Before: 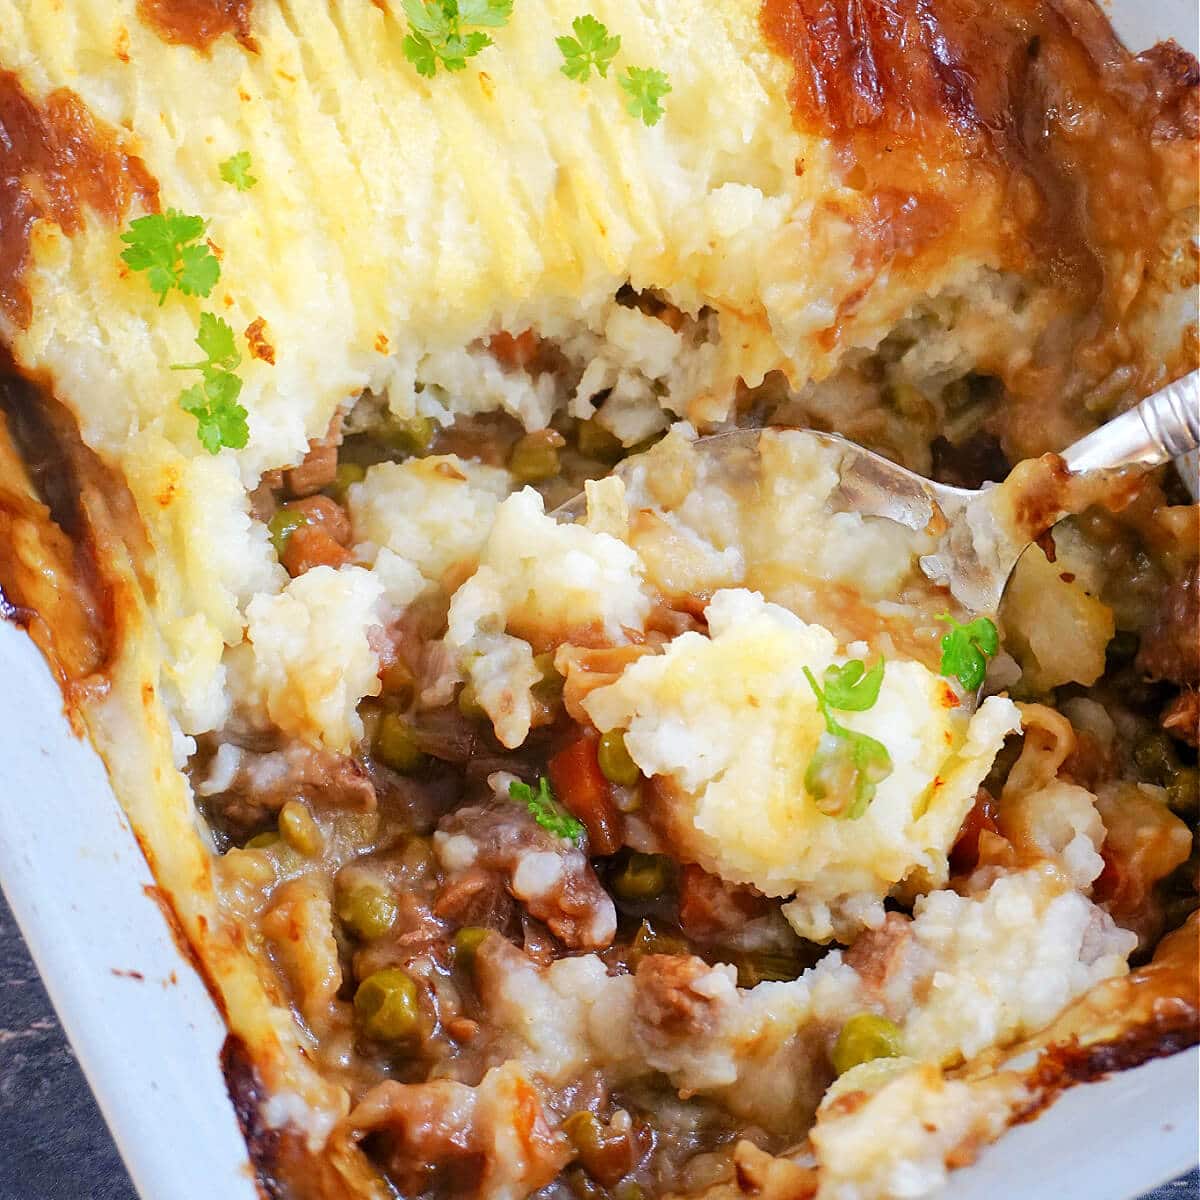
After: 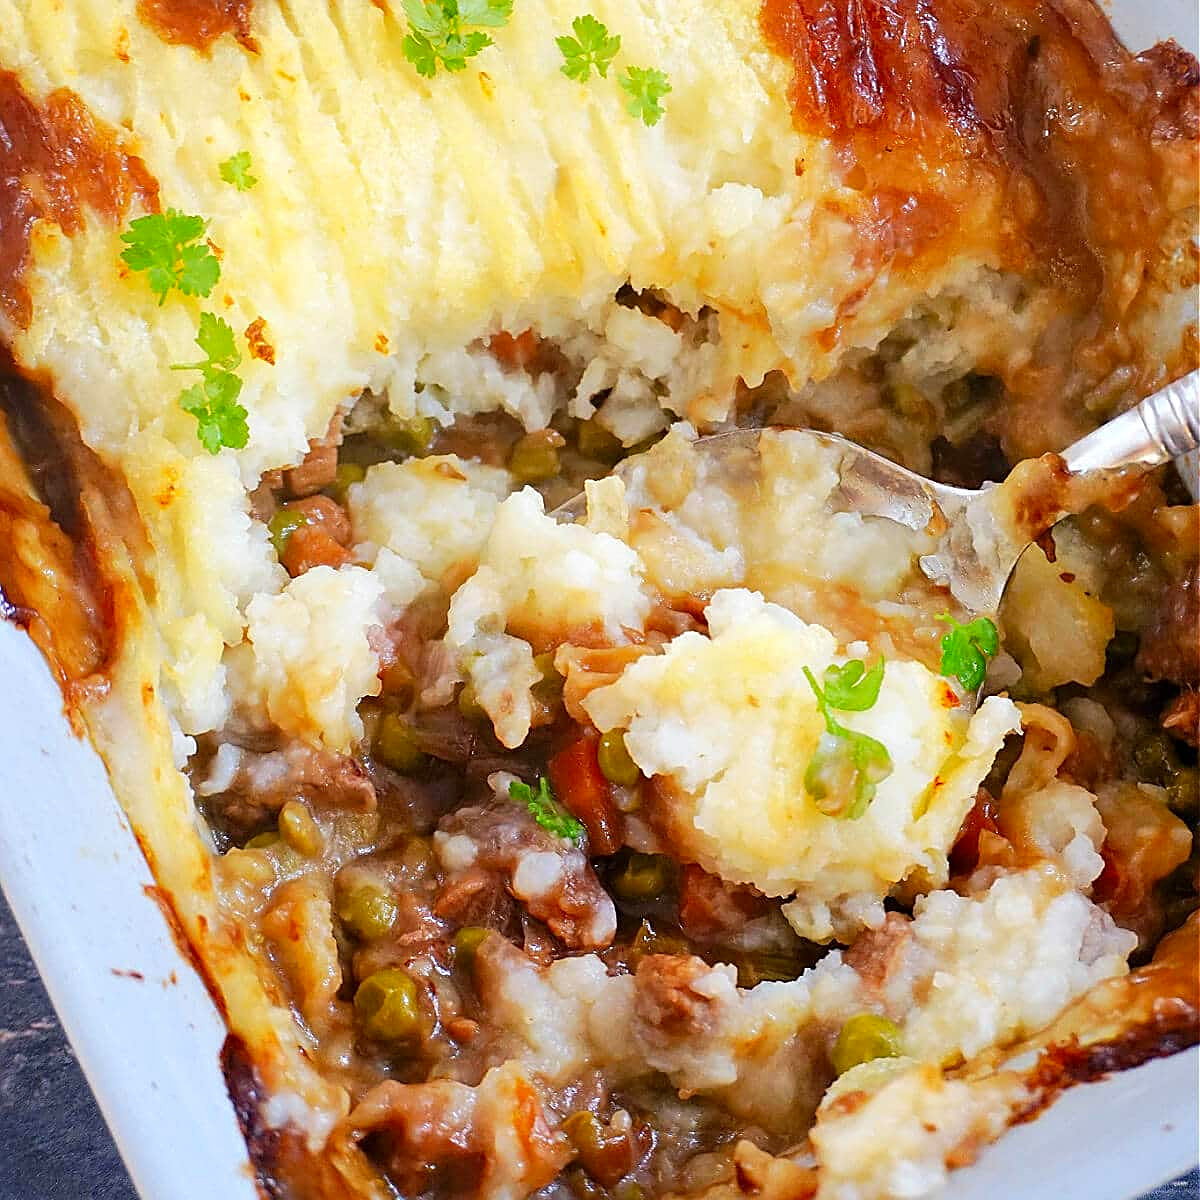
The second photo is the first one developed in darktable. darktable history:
sharpen: on, module defaults
contrast brightness saturation: saturation 0.101
